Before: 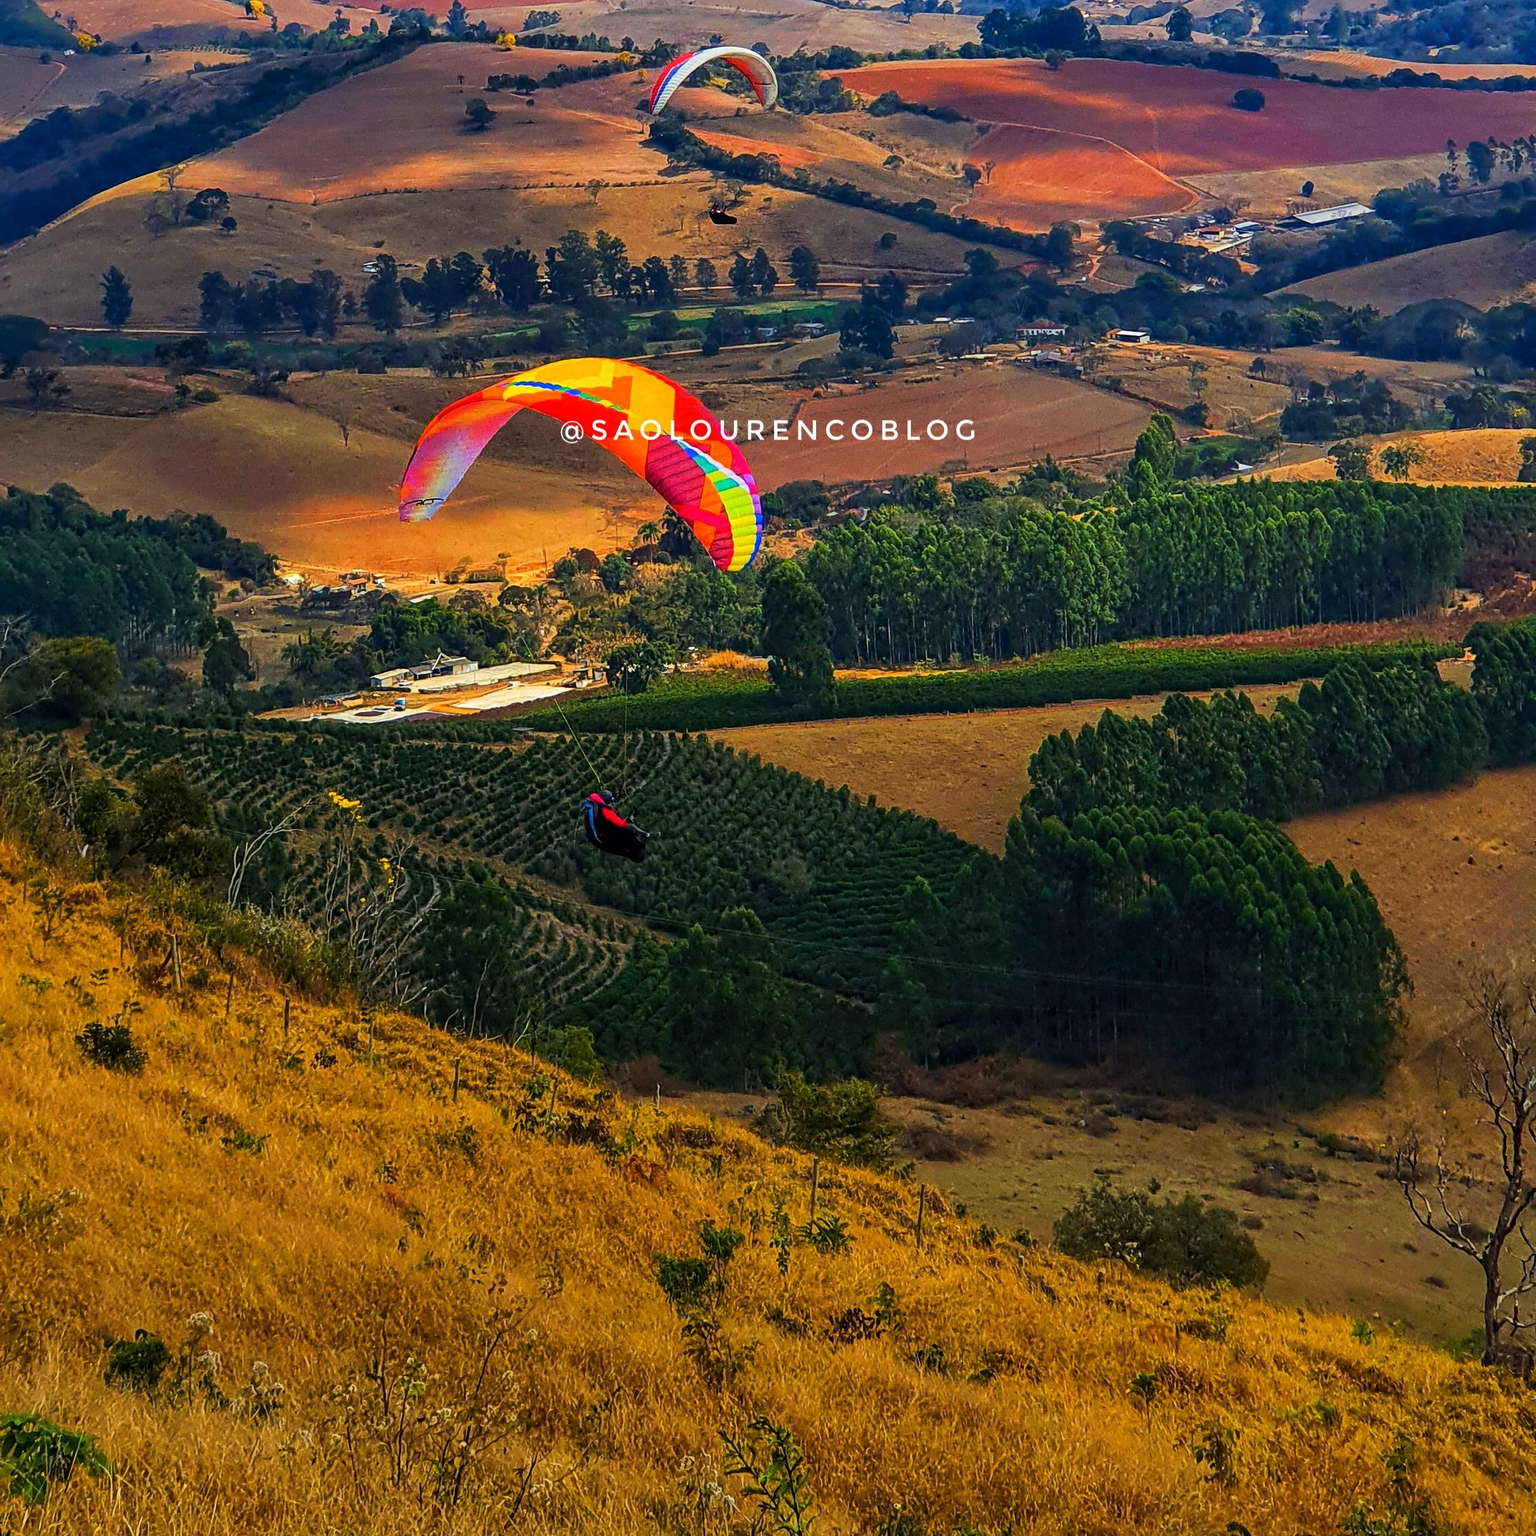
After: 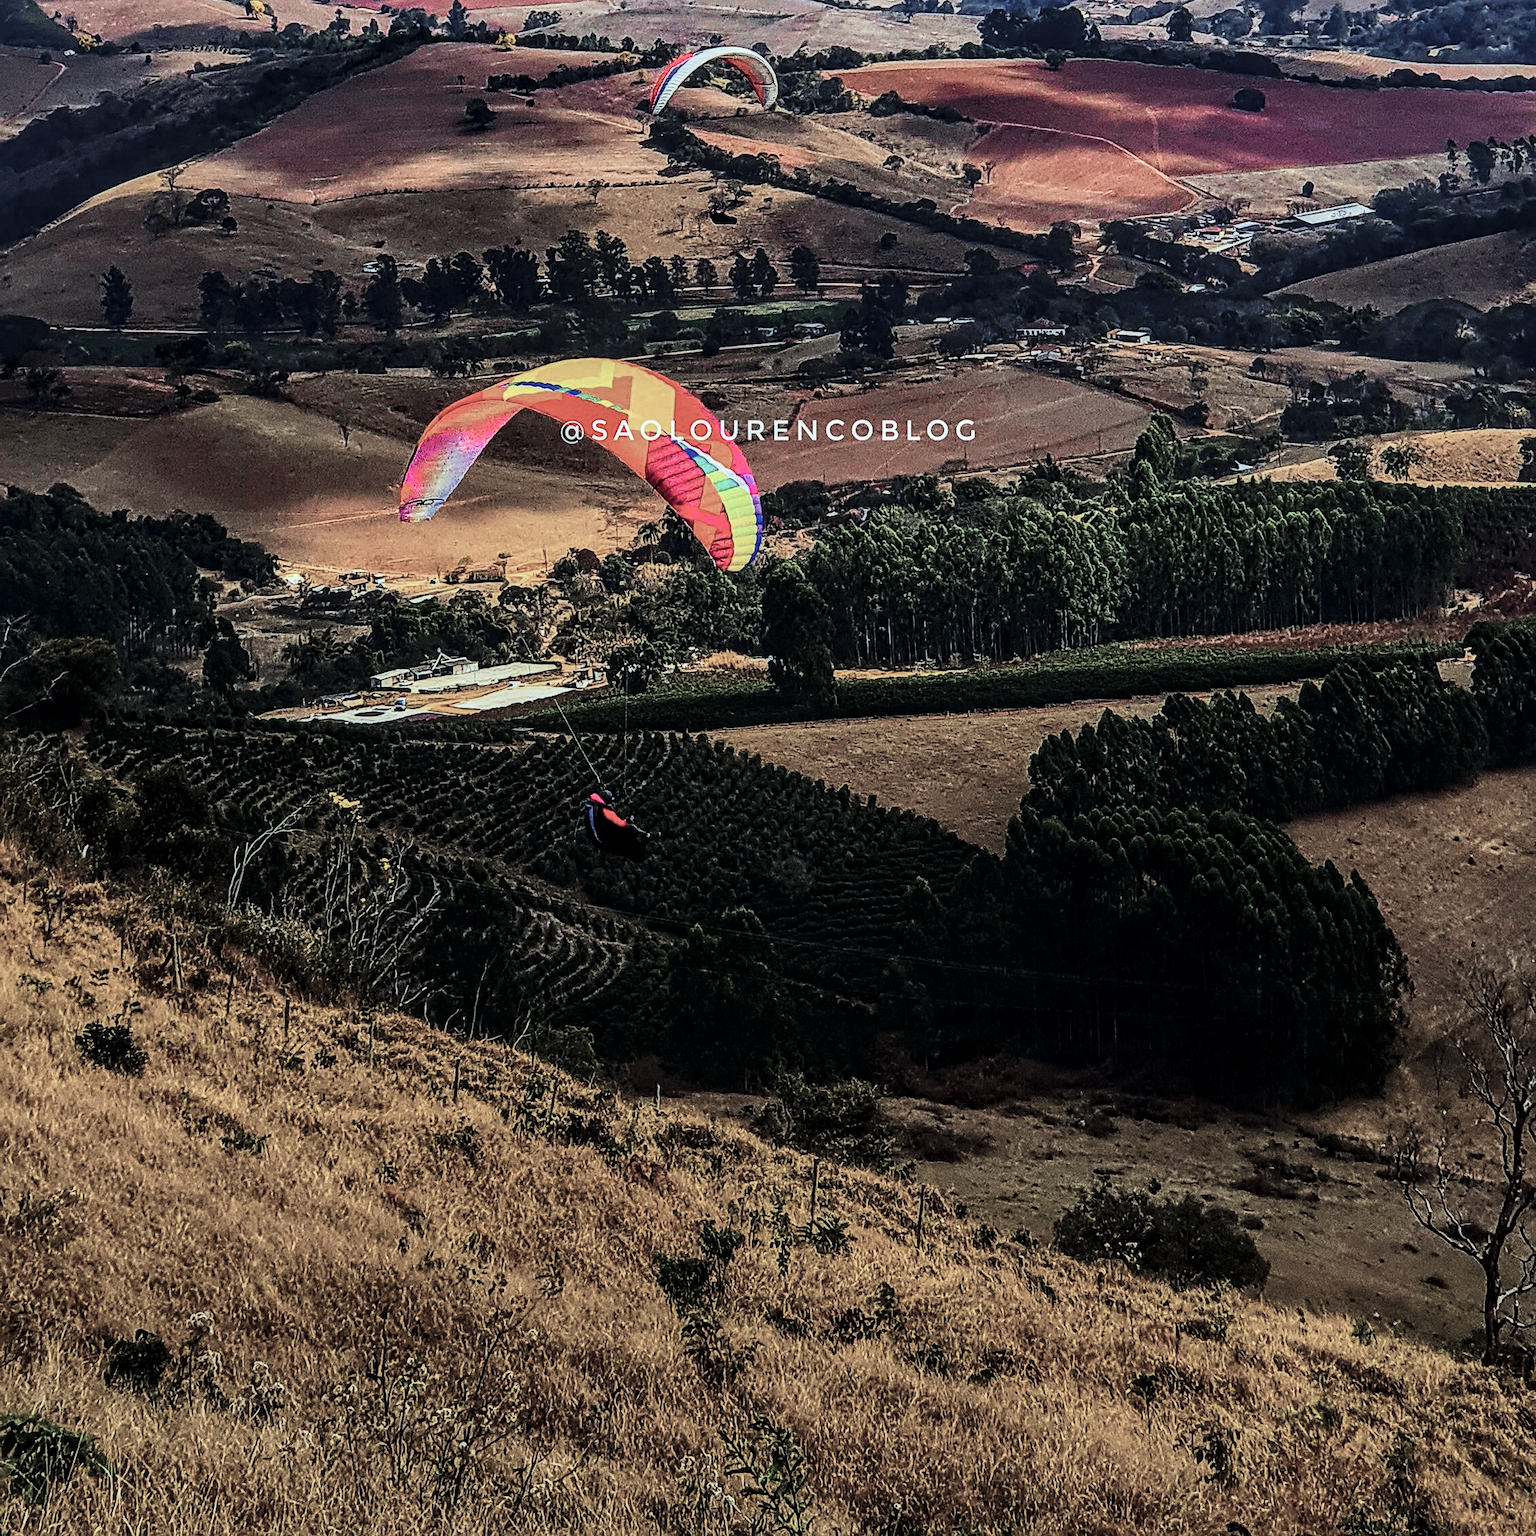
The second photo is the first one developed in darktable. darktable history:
color zones: curves: ch0 [(0, 0.6) (0.129, 0.508) (0.193, 0.483) (0.429, 0.5) (0.571, 0.5) (0.714, 0.5) (0.857, 0.5) (1, 0.6)]; ch1 [(0, 0.481) (0.112, 0.245) (0.213, 0.223) (0.429, 0.233) (0.571, 0.231) (0.683, 0.242) (0.857, 0.296) (1, 0.481)]
contrast brightness saturation: contrast 0.21, brightness -0.11, saturation 0.21
color balance: lift [1.003, 0.993, 1.001, 1.007], gamma [1.018, 1.072, 0.959, 0.928], gain [0.974, 0.873, 1.031, 1.127]
filmic rgb: black relative exposure -4 EV, white relative exposure 3 EV, hardness 3.02, contrast 1.5
sharpen: radius 2.167, amount 0.381, threshold 0
exposure: black level correction -0.03, compensate highlight preservation false
local contrast: on, module defaults
